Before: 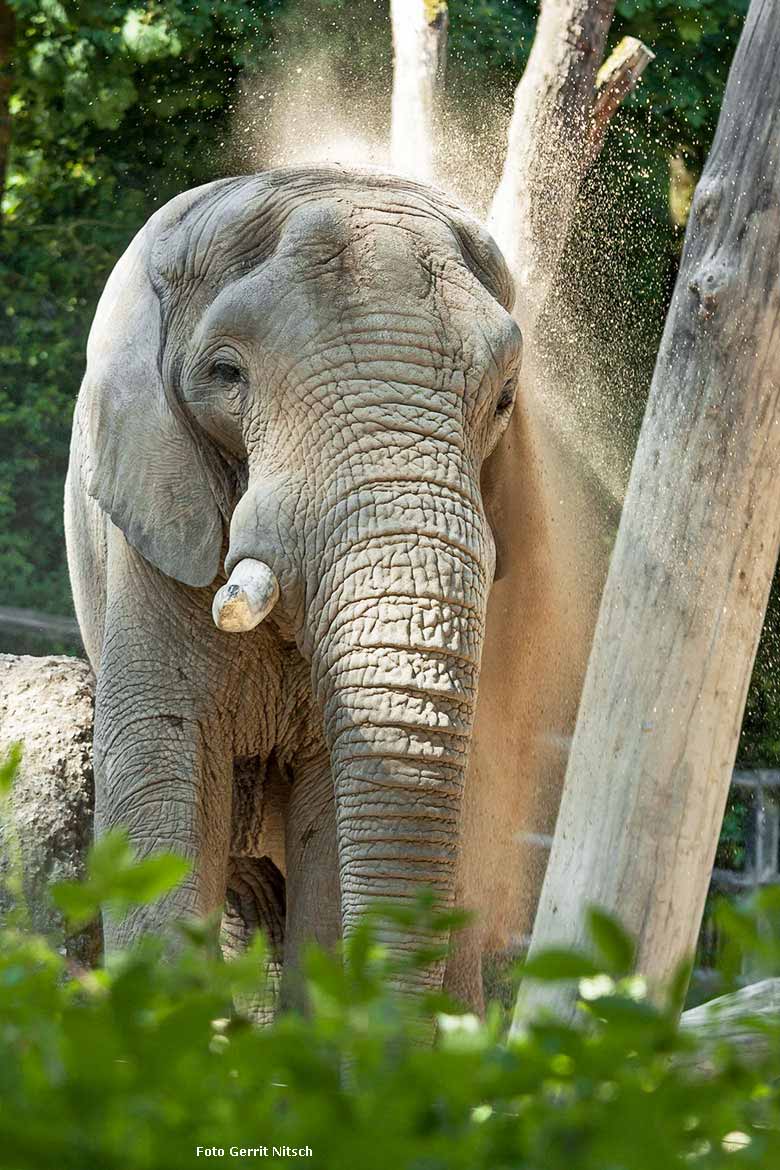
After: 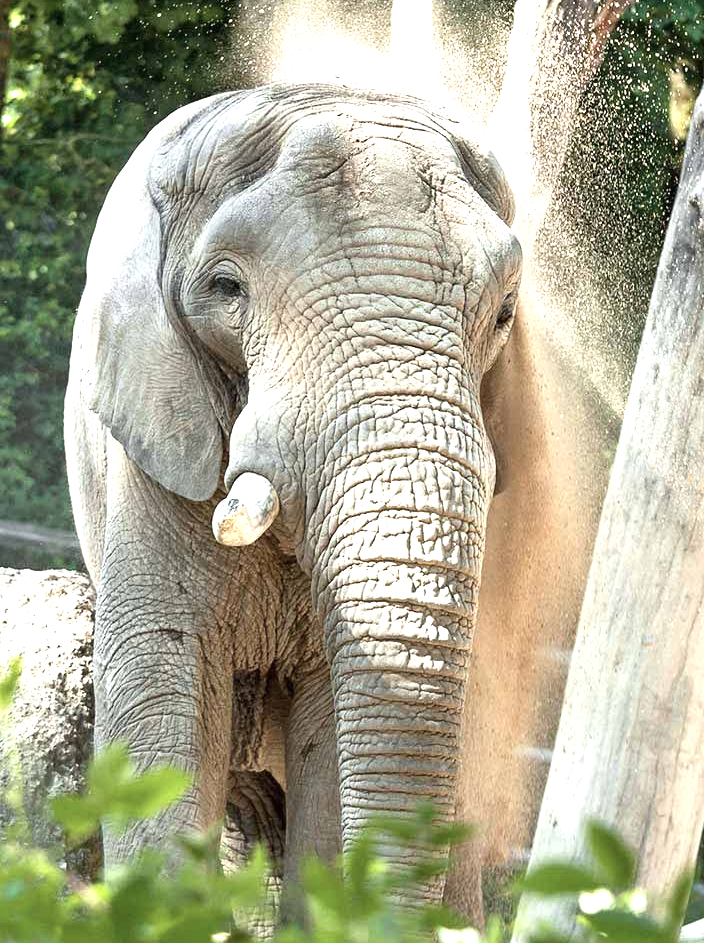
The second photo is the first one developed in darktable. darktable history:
exposure: black level correction 0, exposure 1.001 EV, compensate highlight preservation false
crop: top 7.4%, right 9.682%, bottom 11.917%
contrast brightness saturation: contrast 0.056, brightness -0.007, saturation -0.234
